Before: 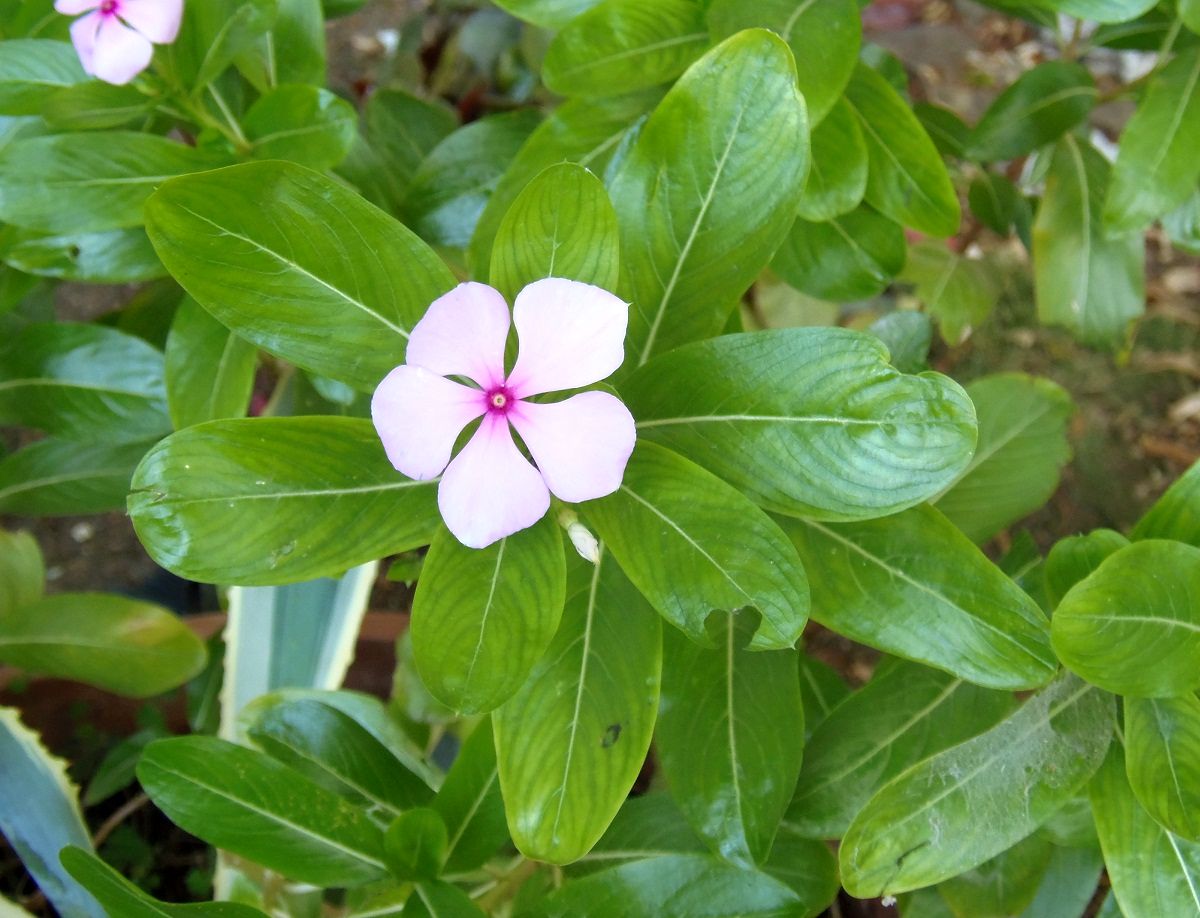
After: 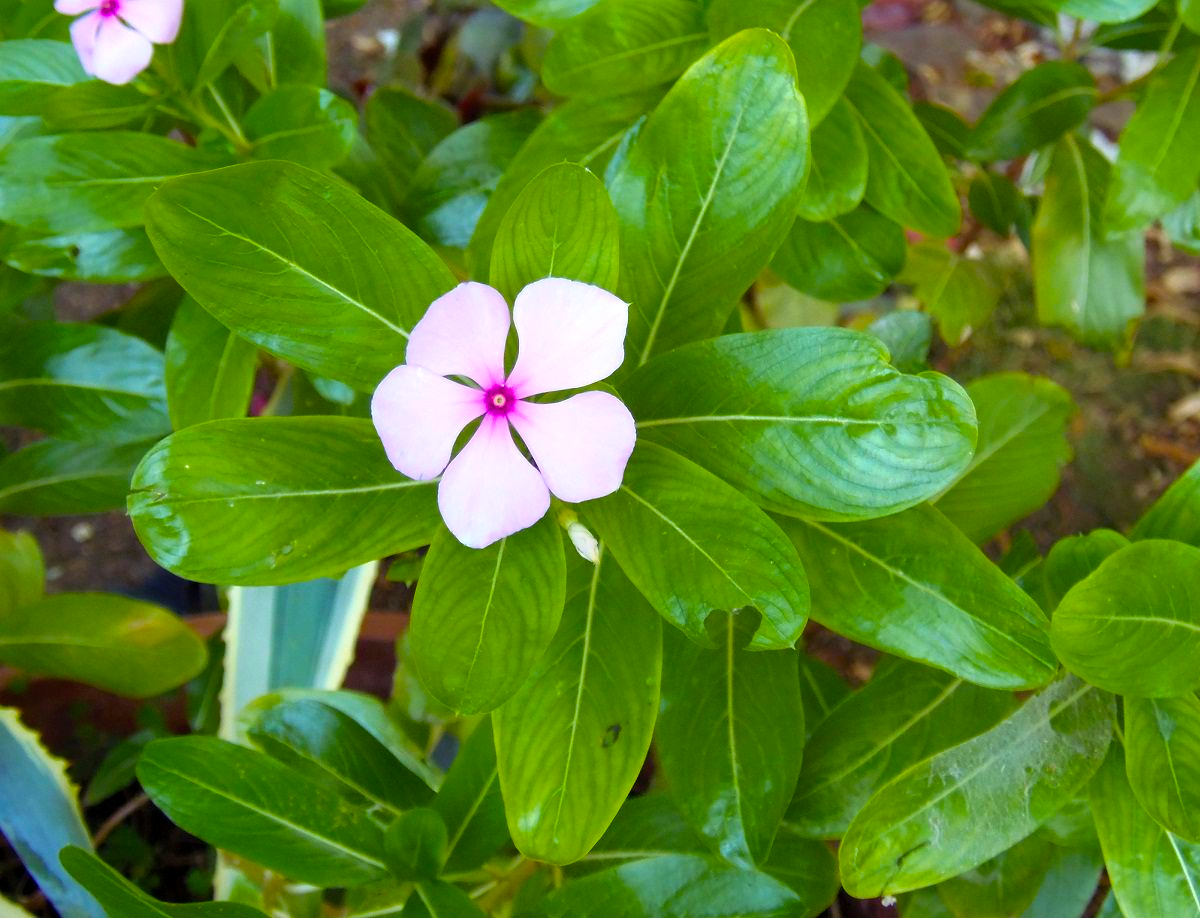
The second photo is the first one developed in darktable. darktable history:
color balance rgb: shadows lift › luminance -21.505%, shadows lift › chroma 9.201%, shadows lift › hue 284.86°, perceptual saturation grading › global saturation 35.213%, global vibrance 20%
